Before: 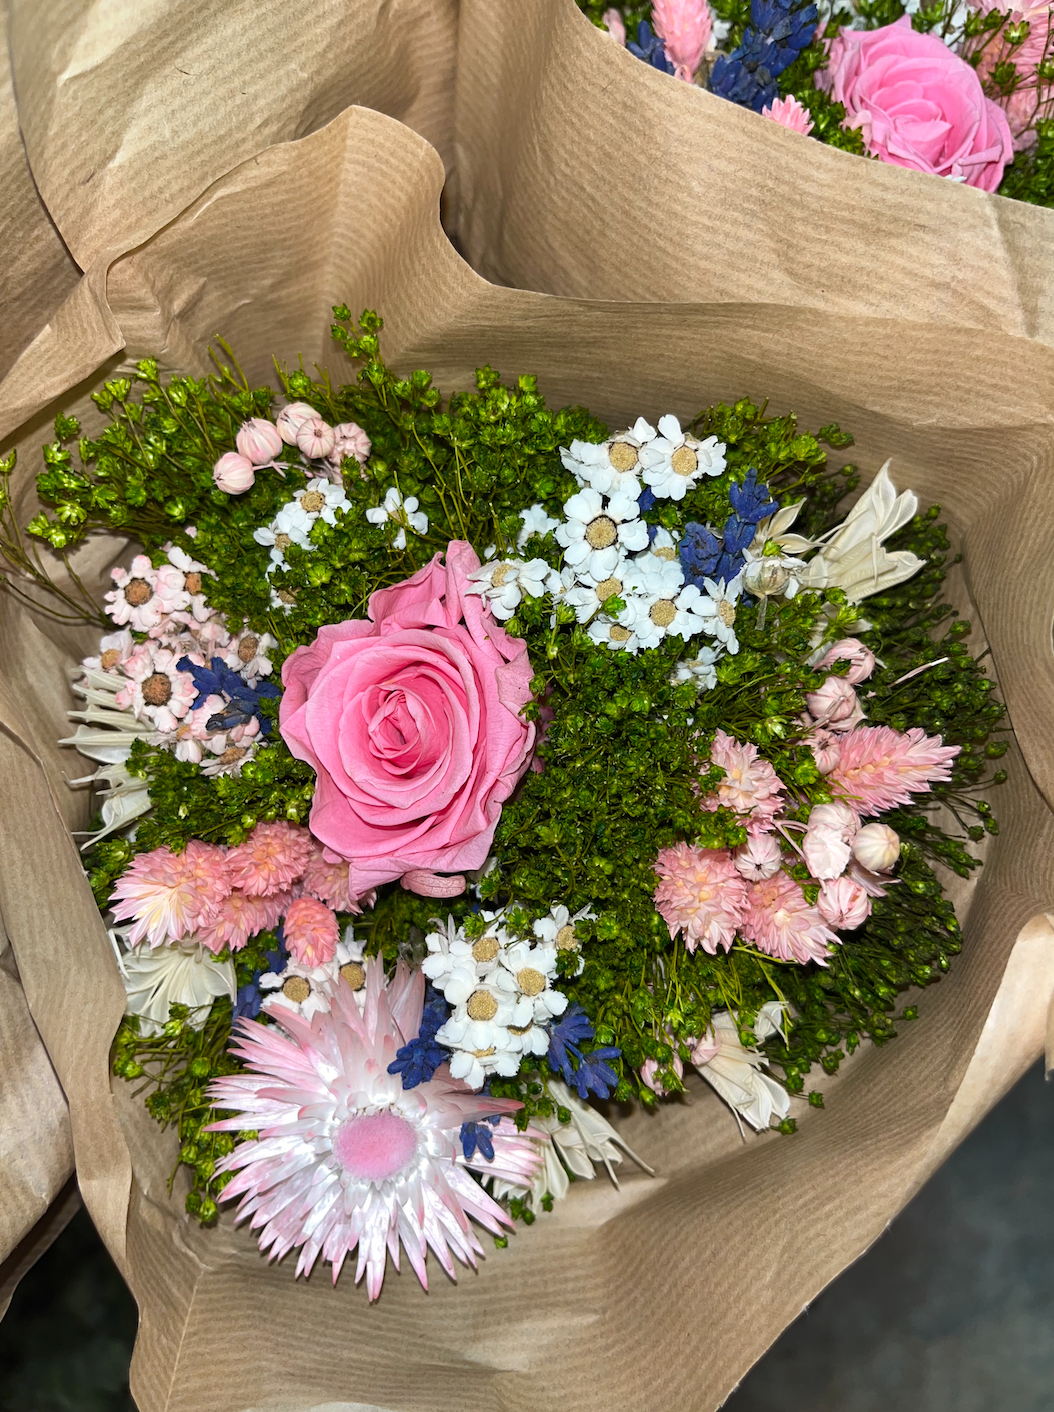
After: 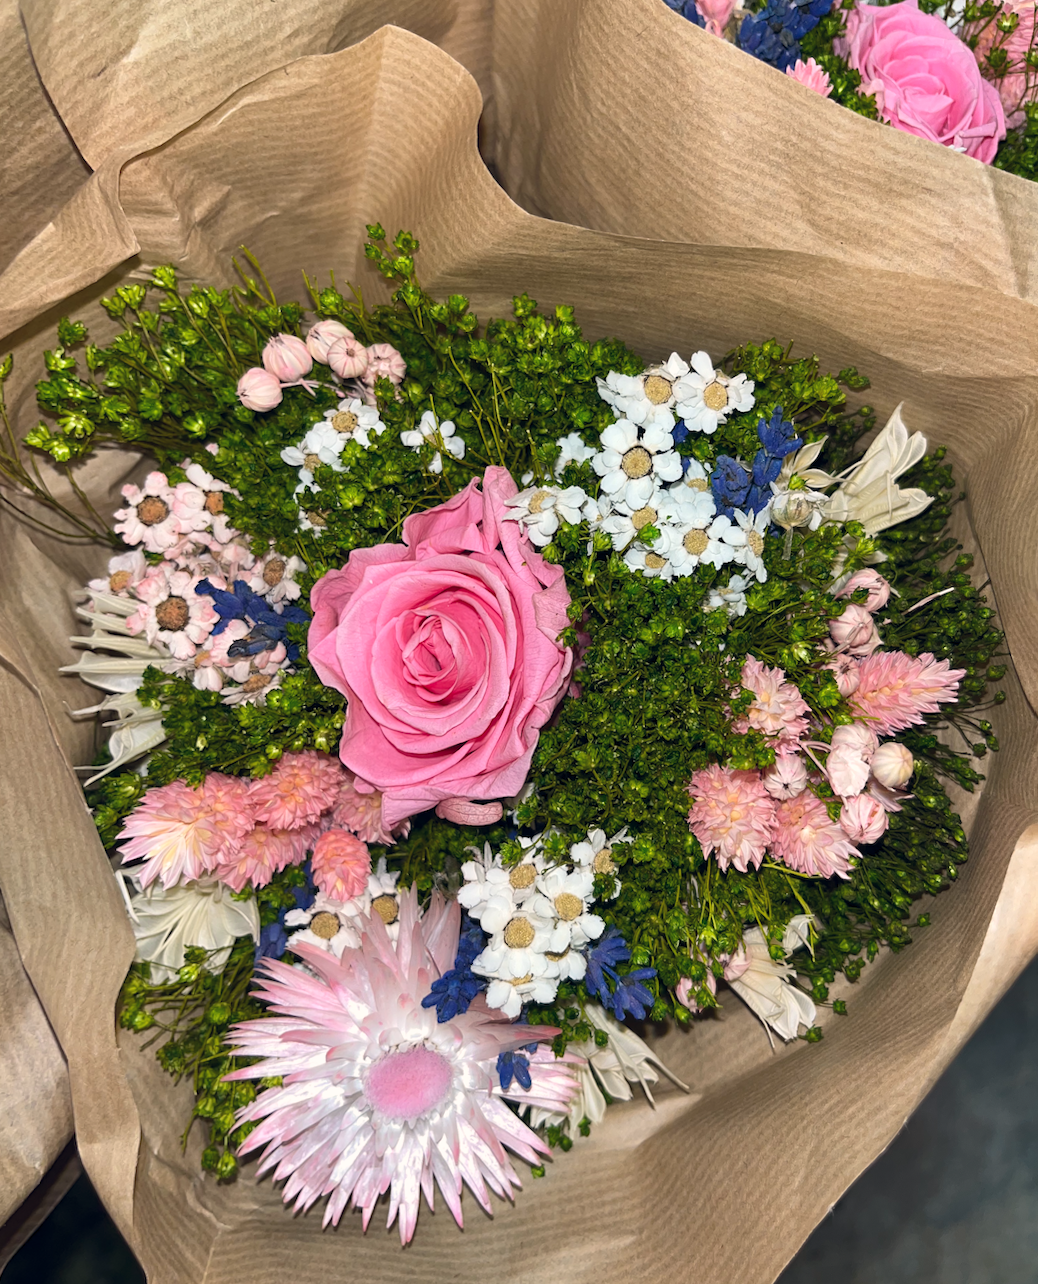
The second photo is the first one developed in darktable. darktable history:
rotate and perspective: rotation -0.013°, lens shift (vertical) -0.027, lens shift (horizontal) 0.178, crop left 0.016, crop right 0.989, crop top 0.082, crop bottom 0.918
color balance rgb: shadows lift › hue 87.51°, highlights gain › chroma 1.62%, highlights gain › hue 55.1°, global offset › chroma 0.06%, global offset › hue 253.66°, linear chroma grading › global chroma 0.5%
